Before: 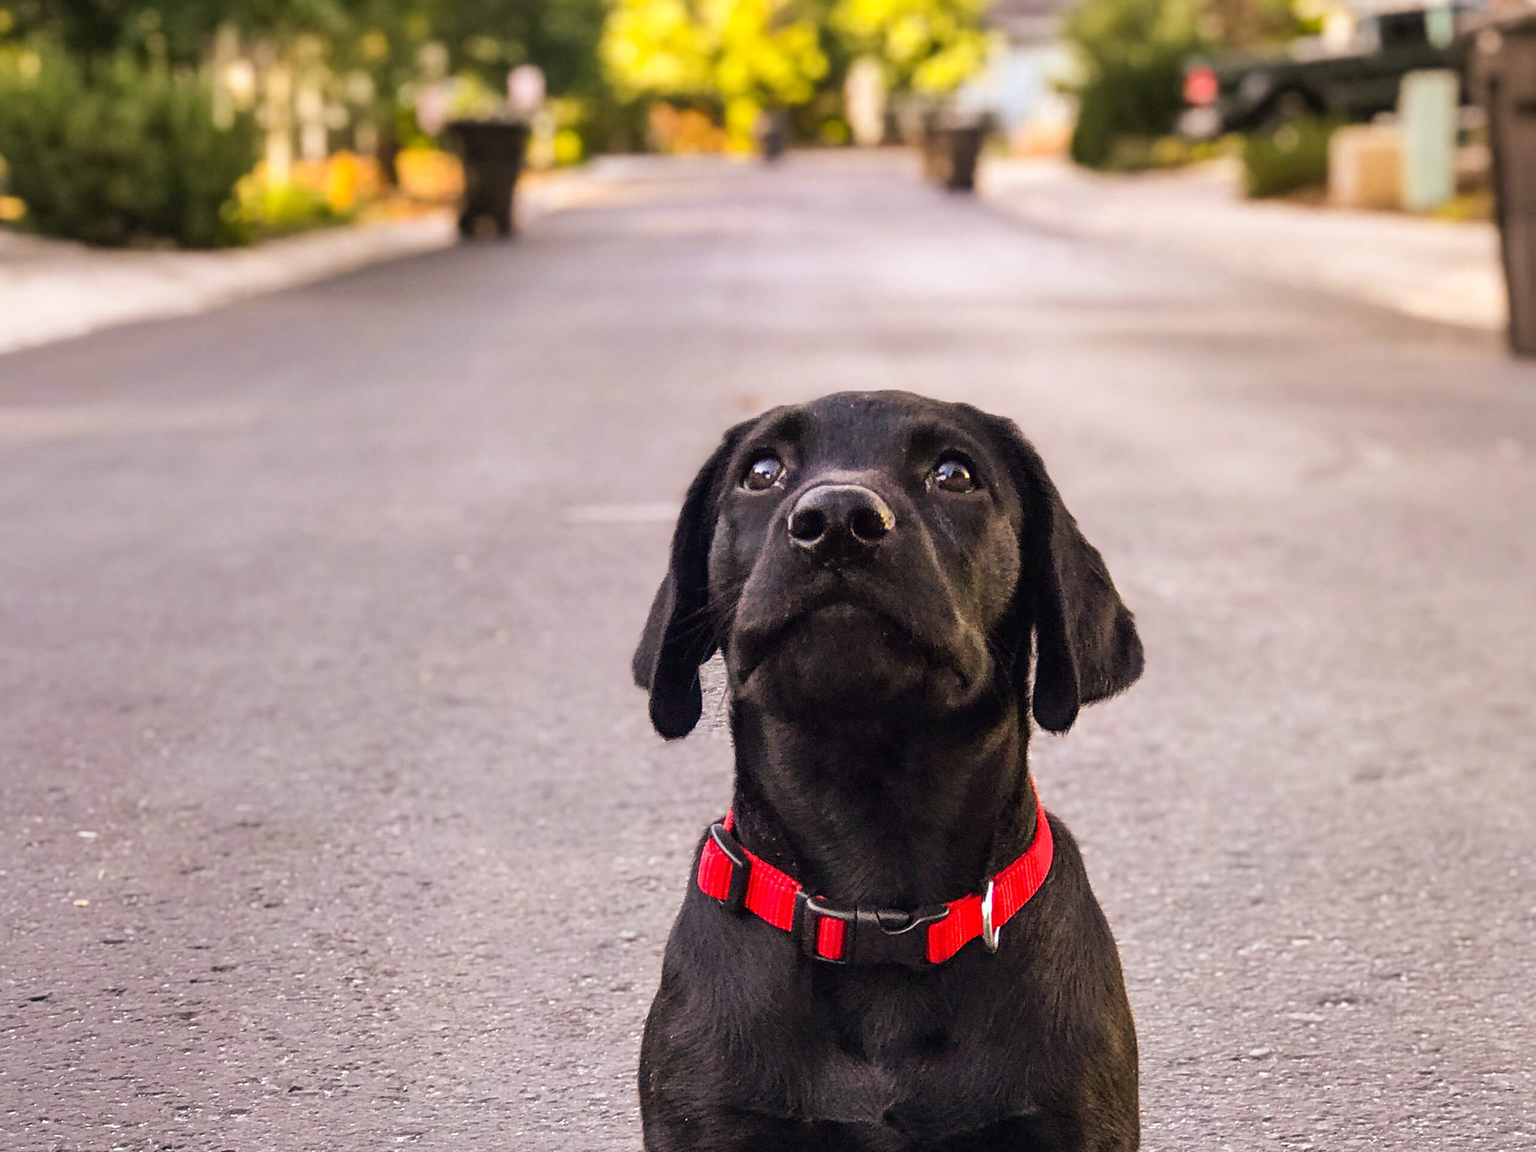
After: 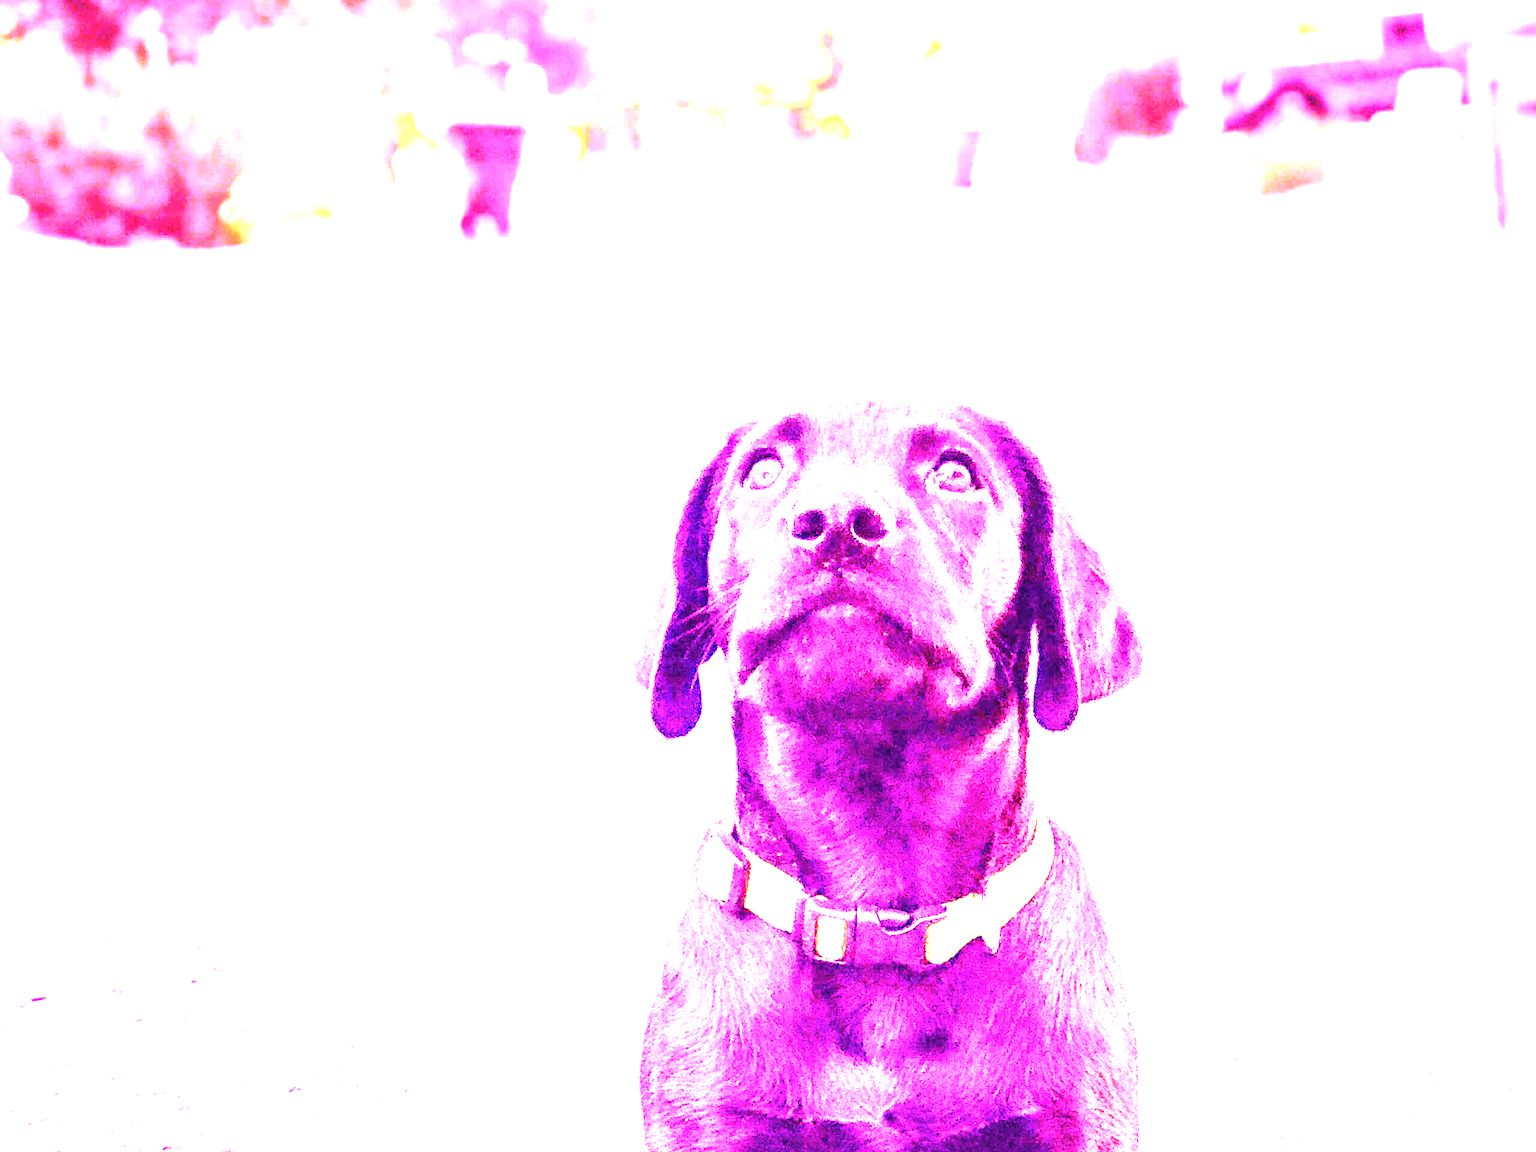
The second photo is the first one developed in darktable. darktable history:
white balance: red 8, blue 8
velvia: strength 17%
exposure: exposure 0.6 EV, compensate highlight preservation false
